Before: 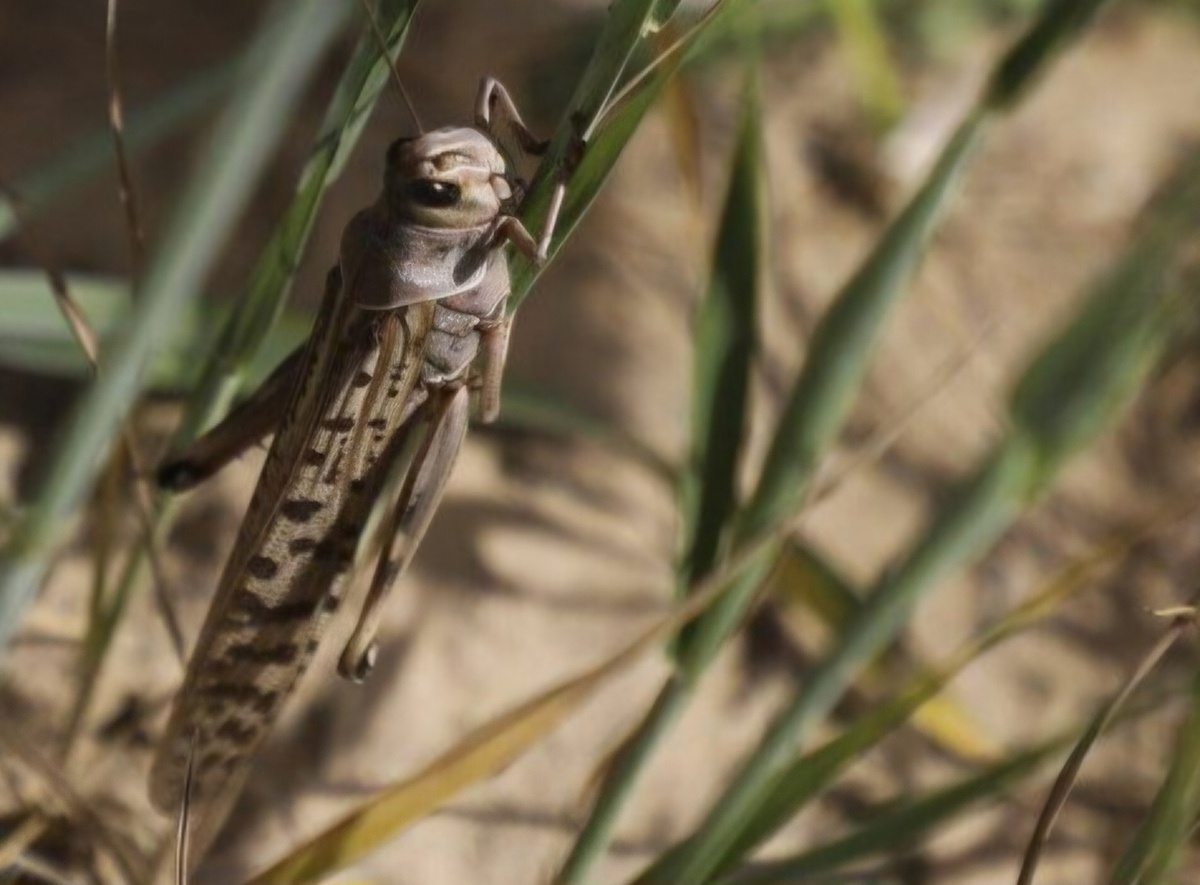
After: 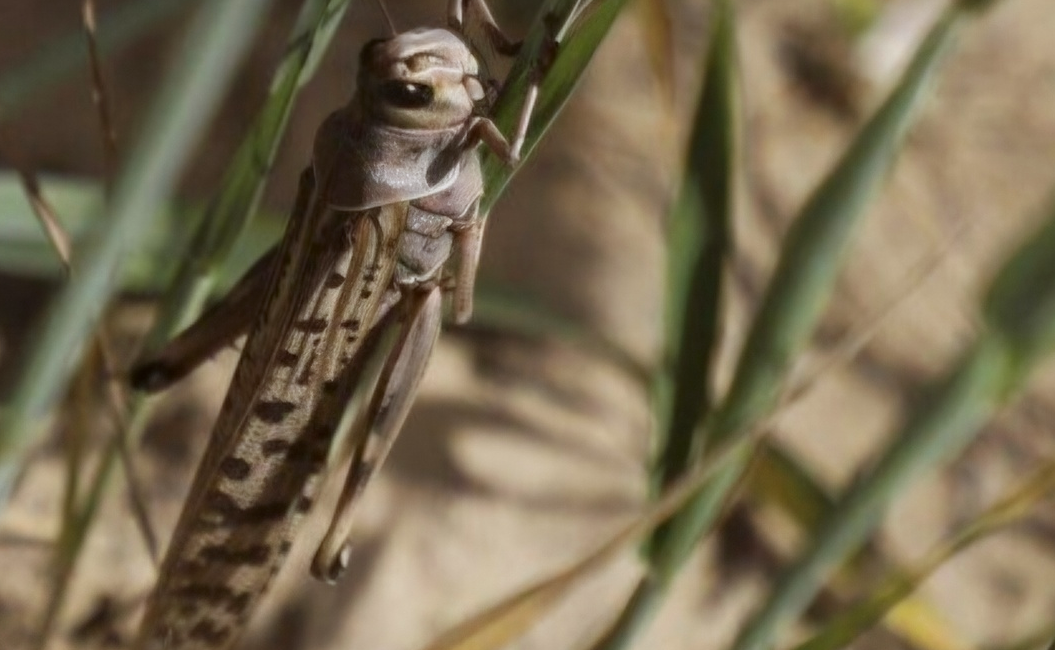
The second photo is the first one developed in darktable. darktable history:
color correction: highlights a* -2.83, highlights b* -2.8, shadows a* 2.24, shadows b* 2.87
crop and rotate: left 2.278%, top 11.279%, right 9.802%, bottom 15.207%
